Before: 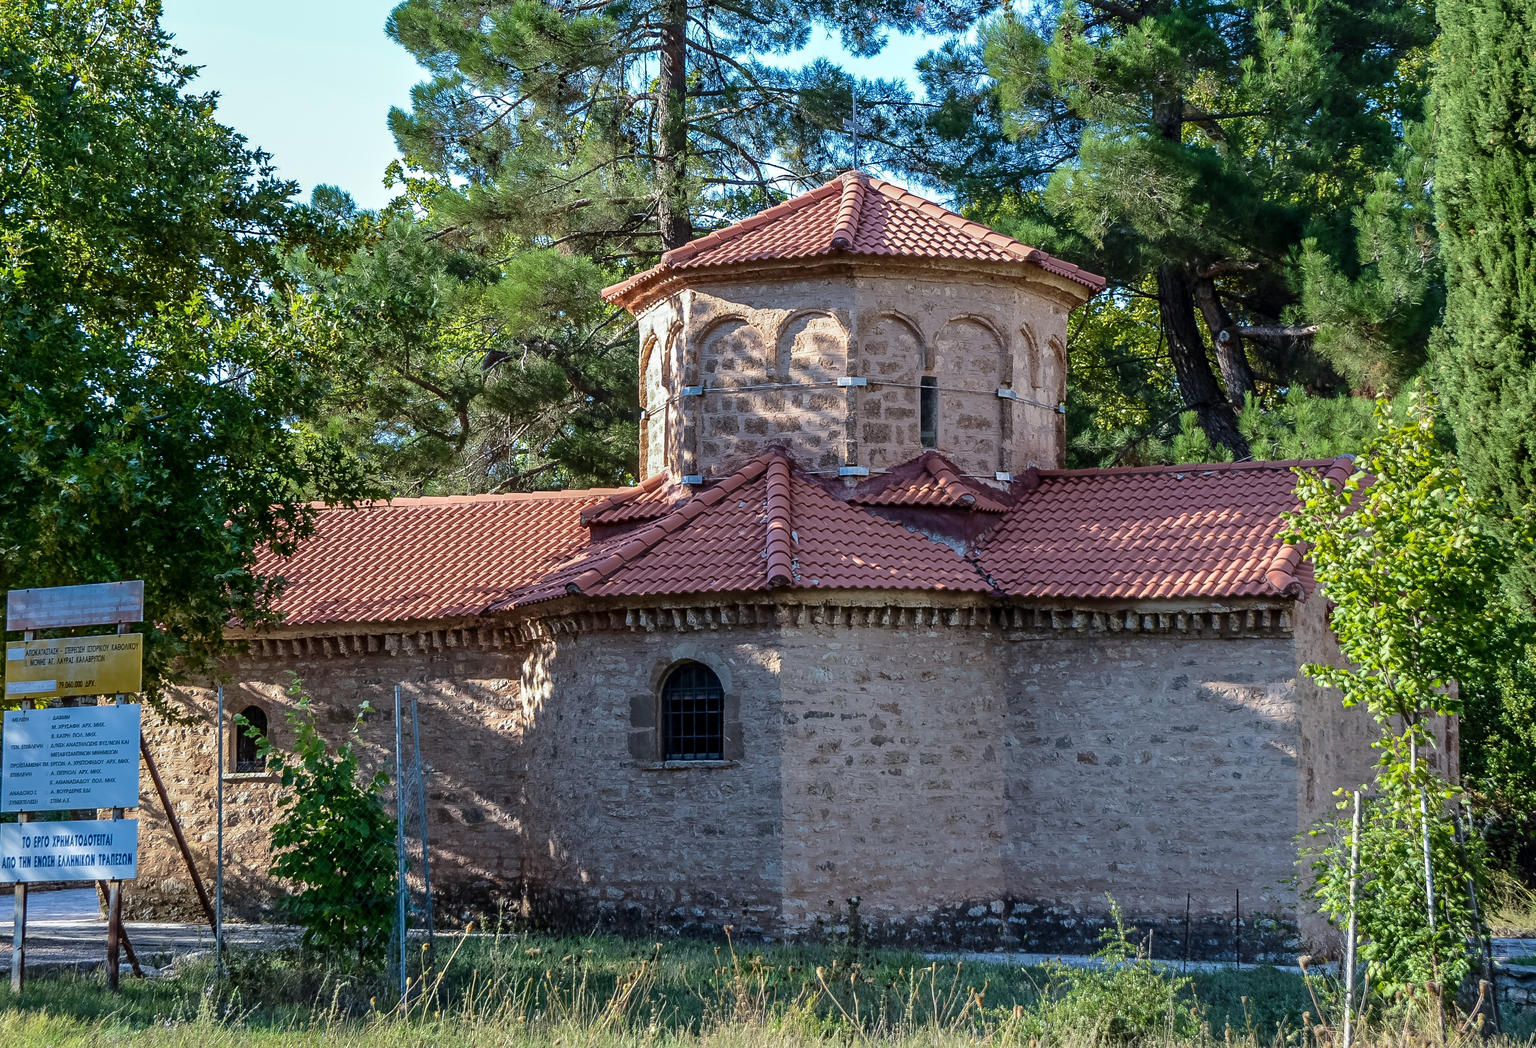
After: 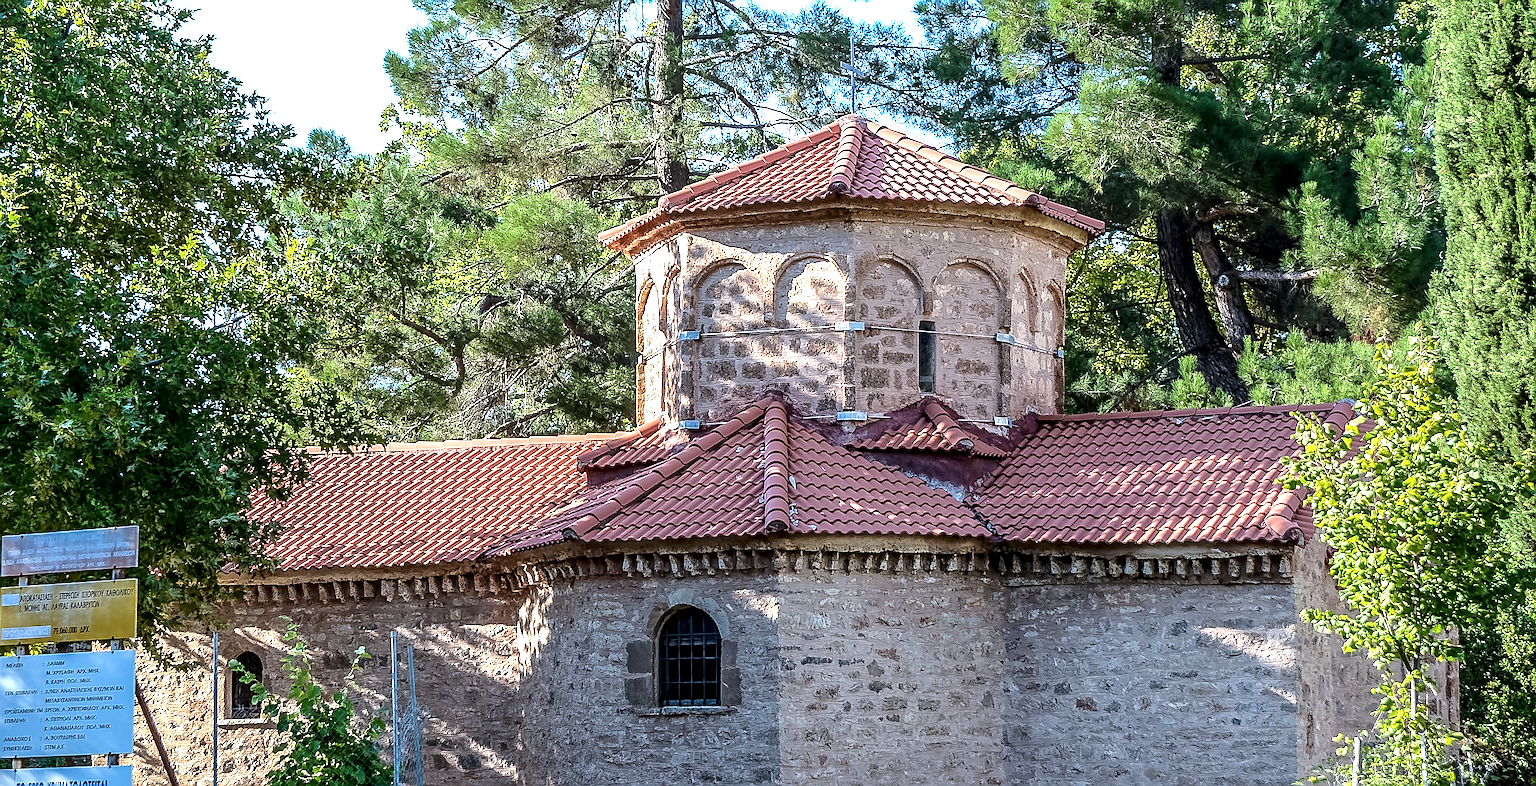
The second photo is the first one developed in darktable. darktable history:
exposure: black level correction 0, exposure 0.7 EV, compensate highlight preservation false
local contrast: highlights 44%, shadows 63%, detail 137%, midtone range 0.518
crop: left 0.402%, top 5.475%, bottom 19.743%
sharpen: radius 1.418, amount 1.238, threshold 0.799
